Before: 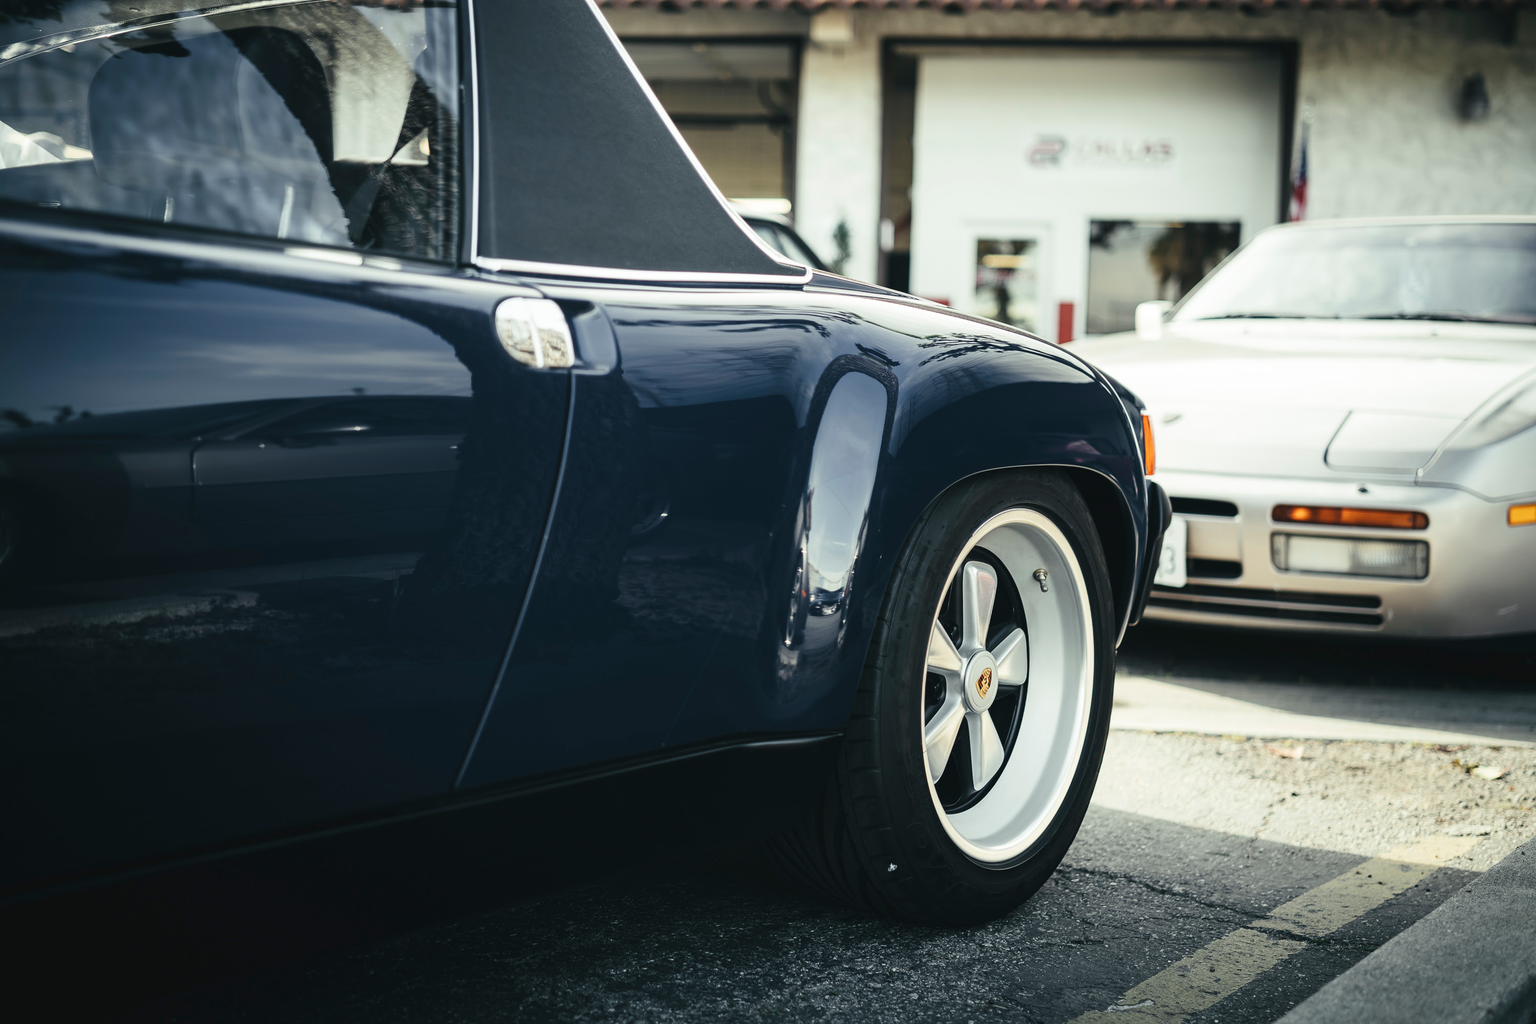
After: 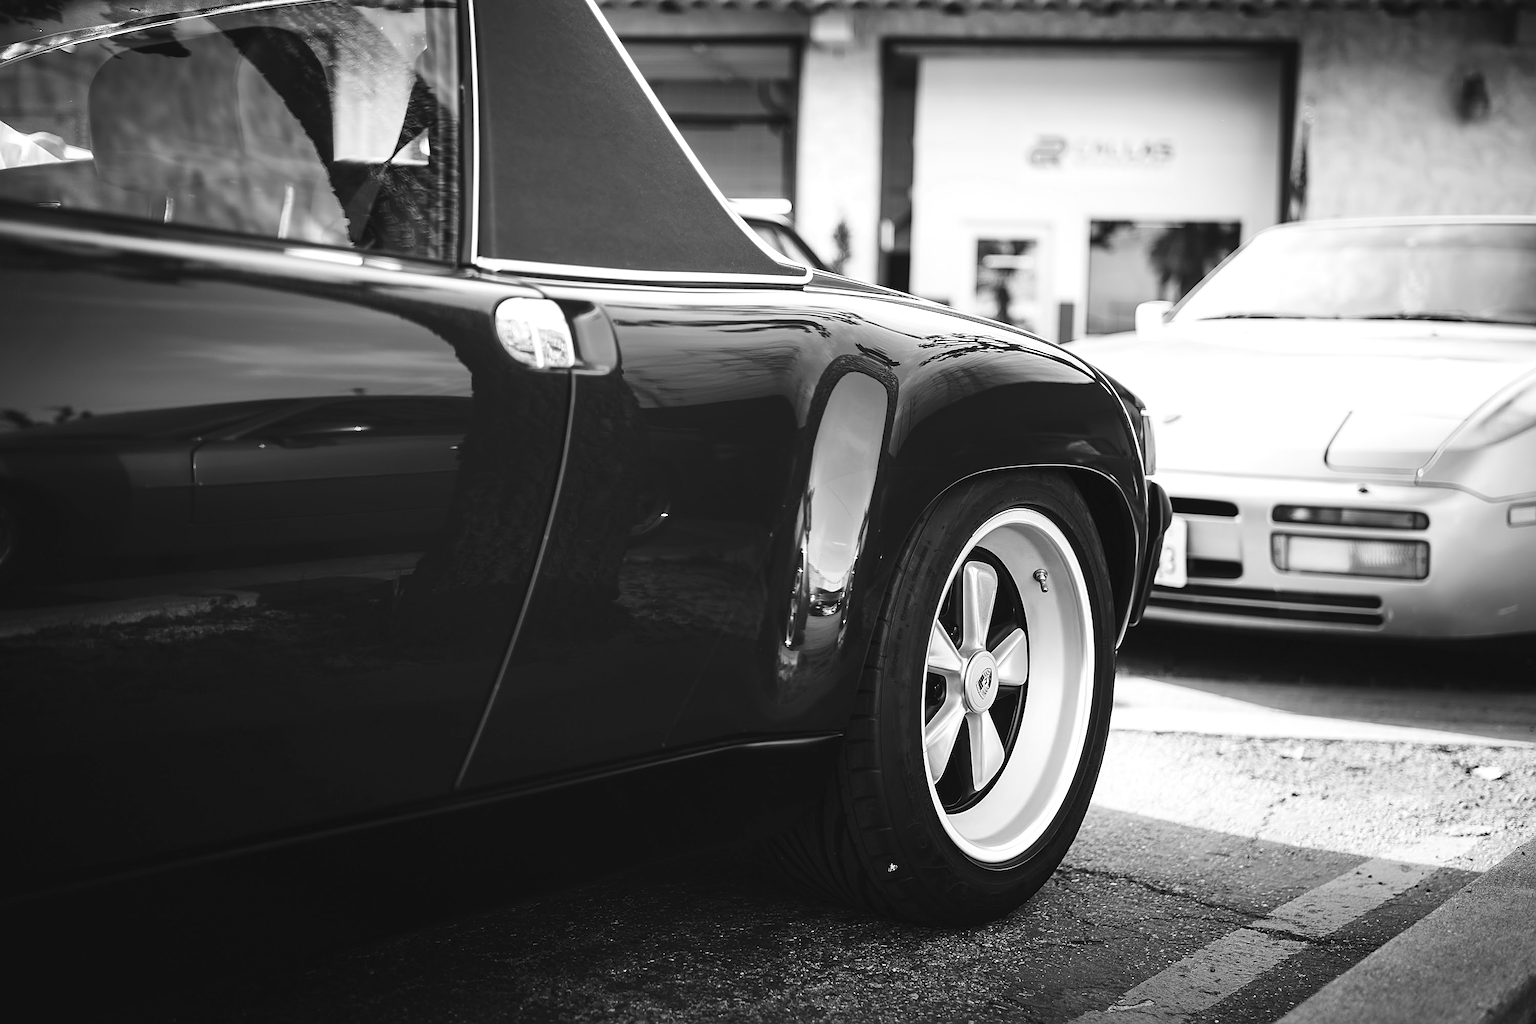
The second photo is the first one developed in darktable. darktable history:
exposure: exposure 0.2 EV, compensate highlight preservation false
sharpen: on, module defaults
monochrome: on, module defaults
